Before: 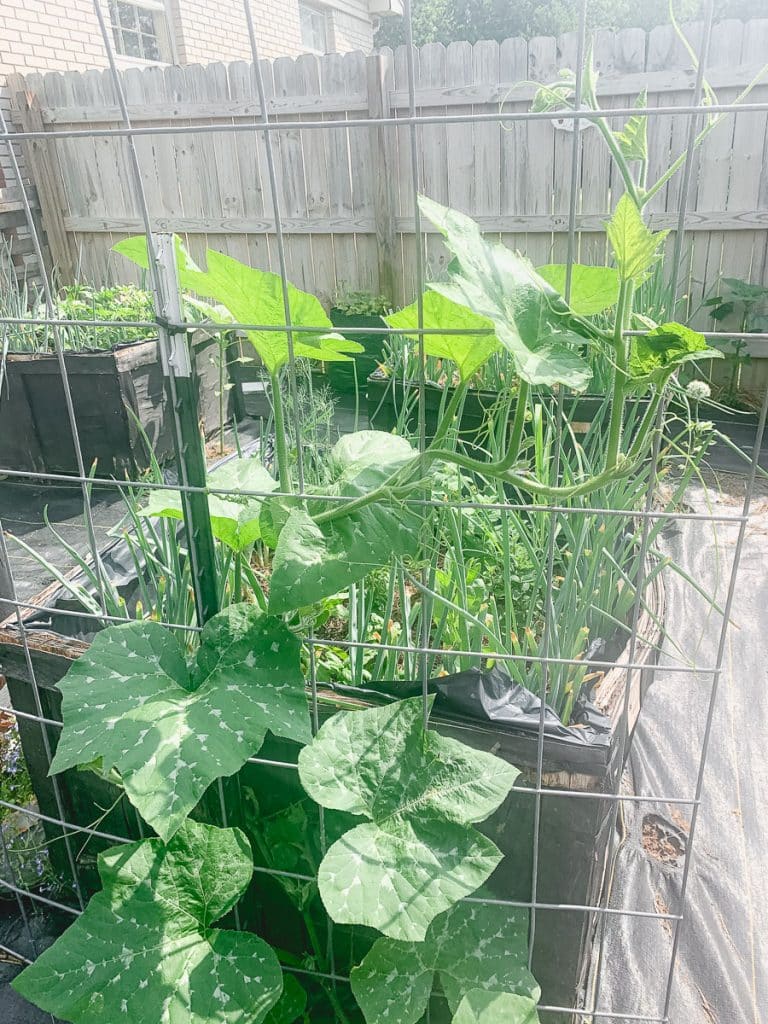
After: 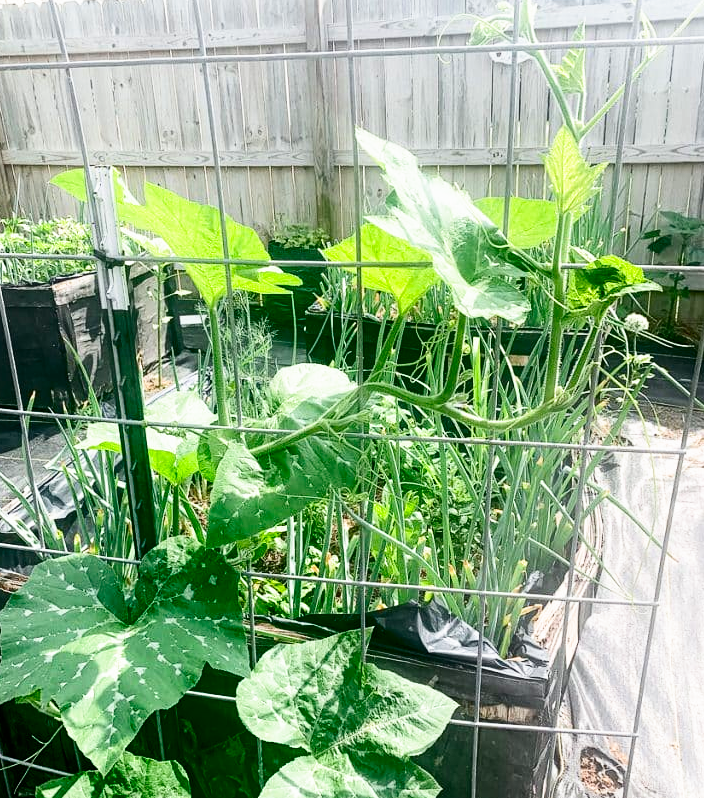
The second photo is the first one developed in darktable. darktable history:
filmic rgb: black relative exposure -8.7 EV, white relative exposure 2.7 EV, threshold 3 EV, target black luminance 0%, hardness 6.25, latitude 76.53%, contrast 1.326, shadows ↔ highlights balance -0.349%, preserve chrominance no, color science v4 (2020), enable highlight reconstruction true
crop: left 8.155%, top 6.611%, bottom 15.385%
white balance: emerald 1
contrast brightness saturation: contrast 0.2, brightness -0.11, saturation 0.1
